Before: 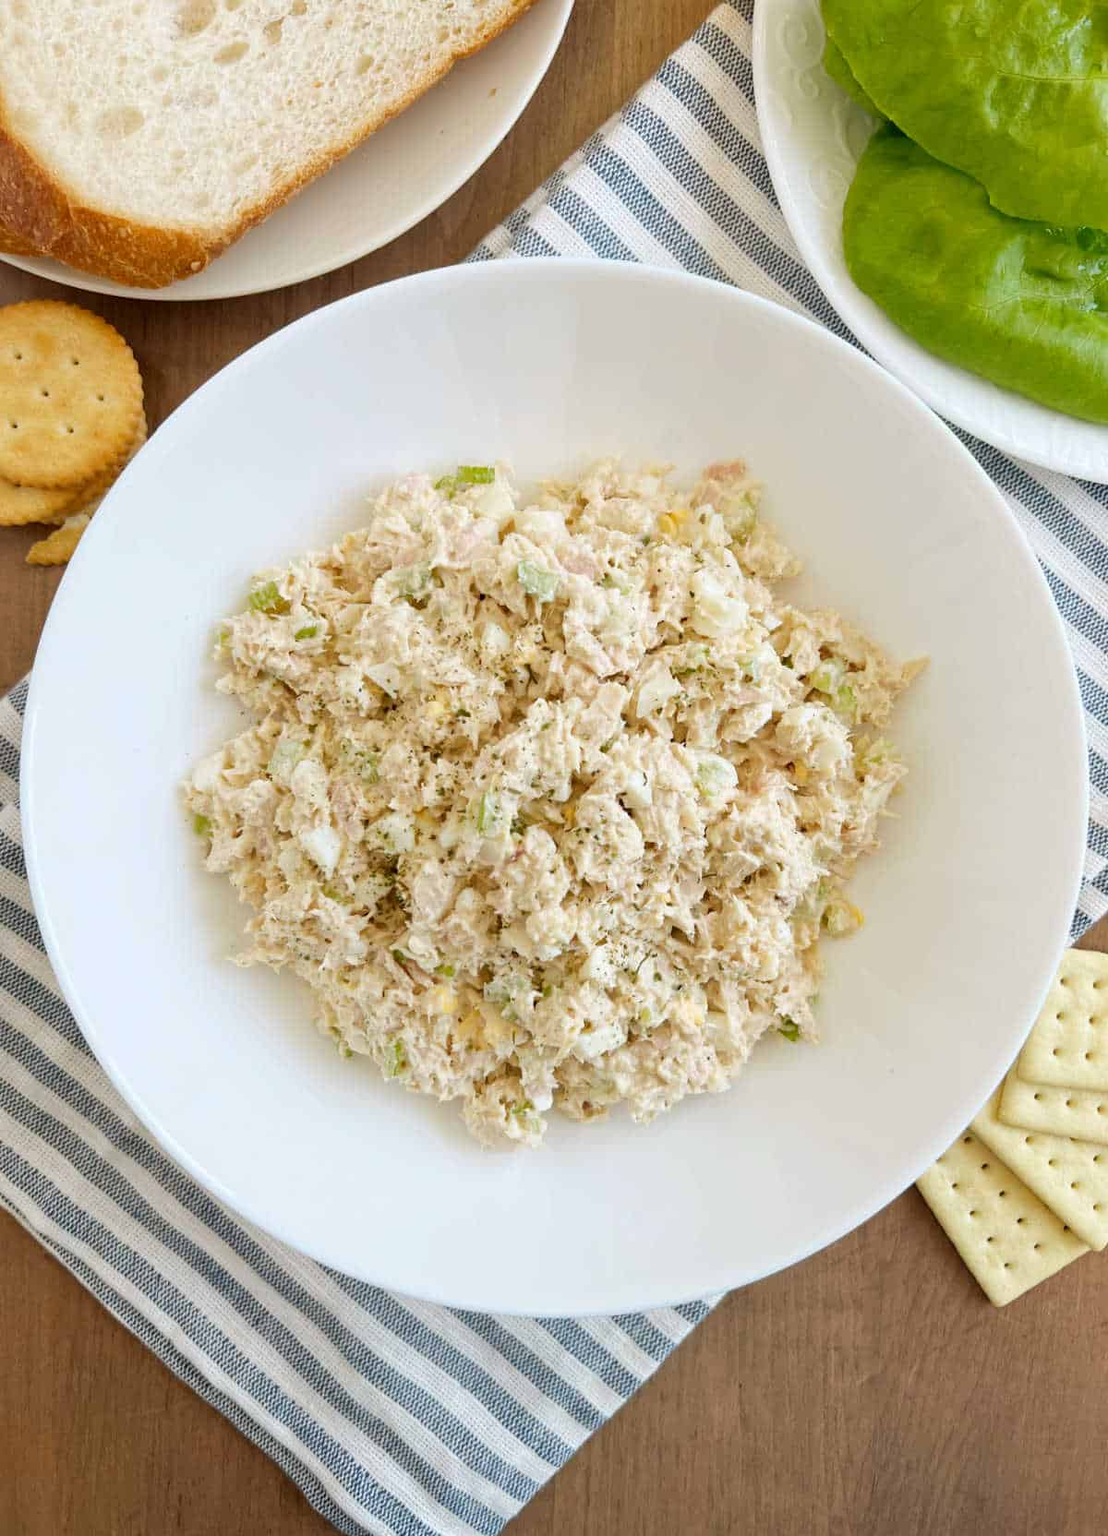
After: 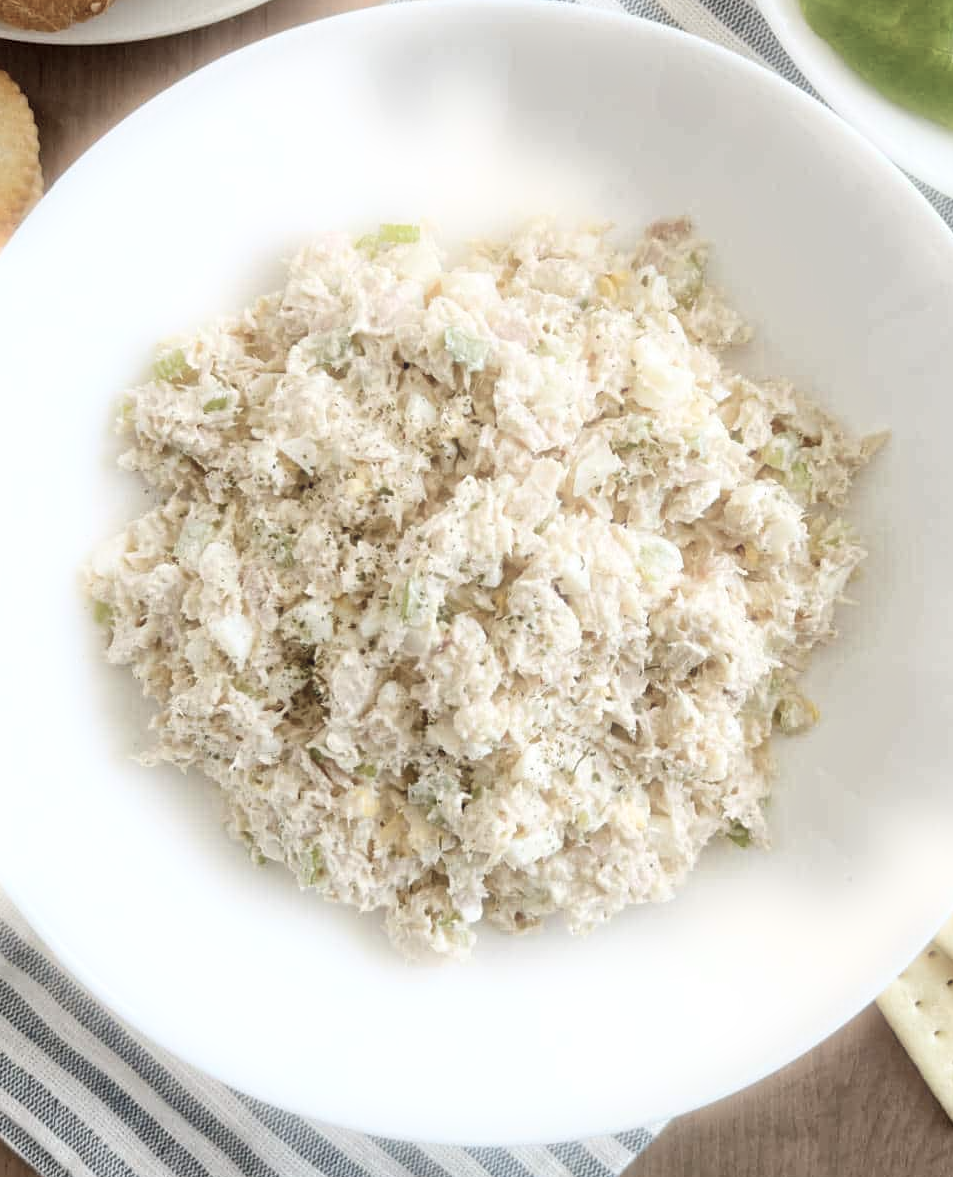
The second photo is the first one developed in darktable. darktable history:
local contrast: mode bilateral grid, contrast 20, coarseness 50, detail 130%, midtone range 0.2
color correction: saturation 0.57
bloom: size 5%, threshold 95%, strength 15%
crop: left 9.712%, top 16.928%, right 10.845%, bottom 12.332%
